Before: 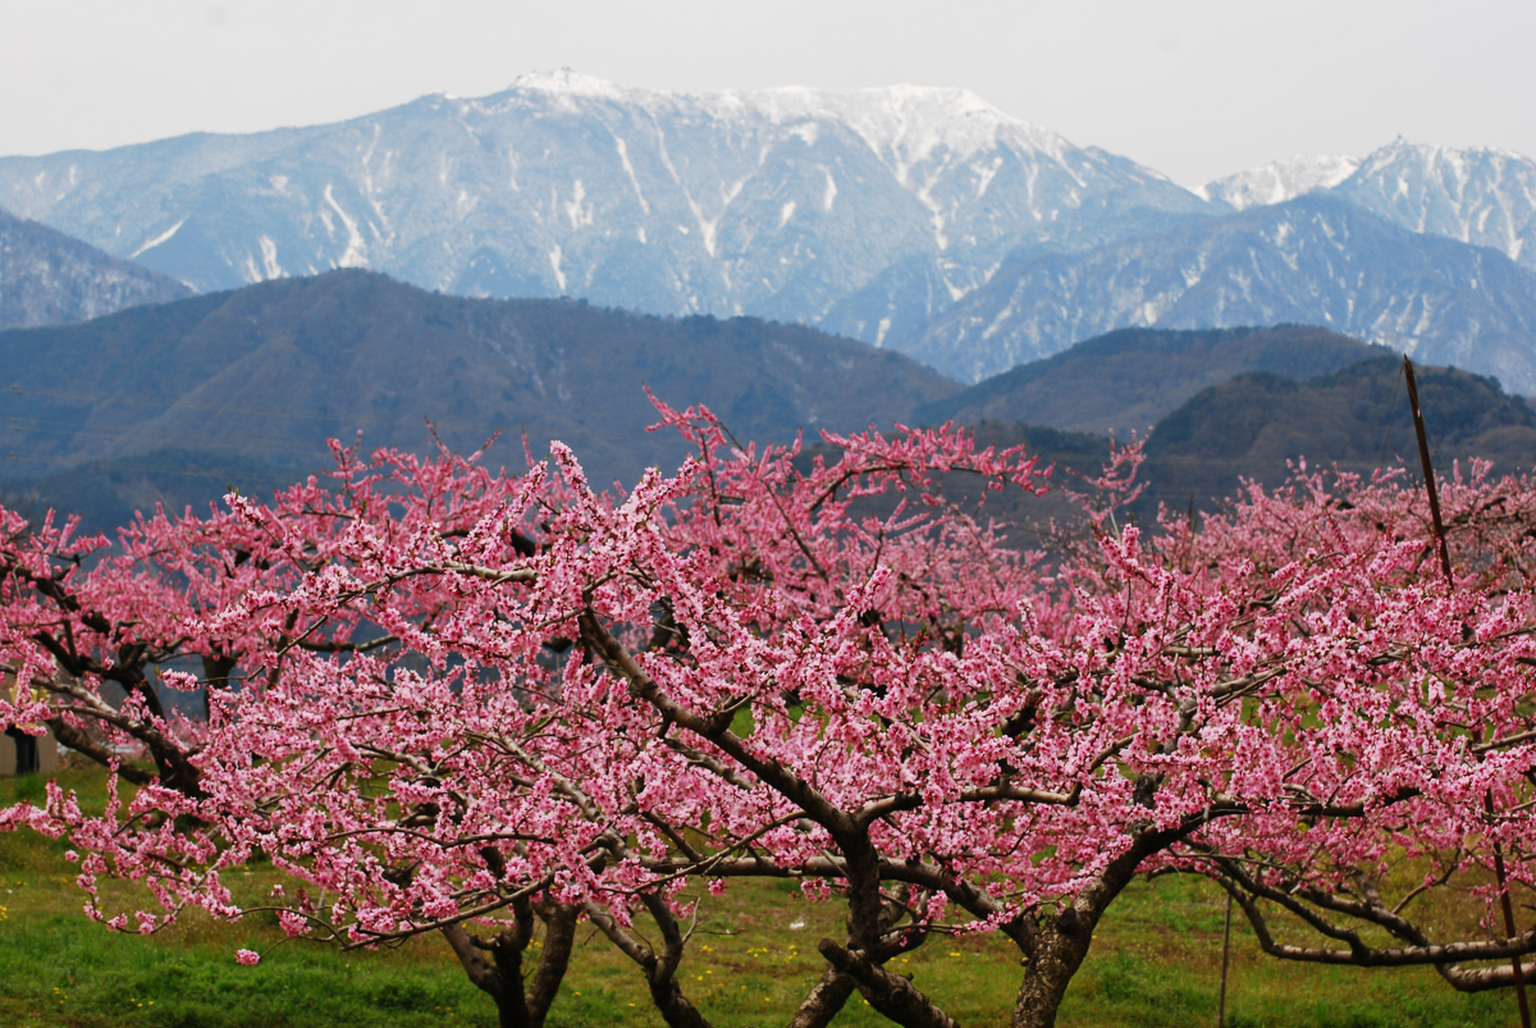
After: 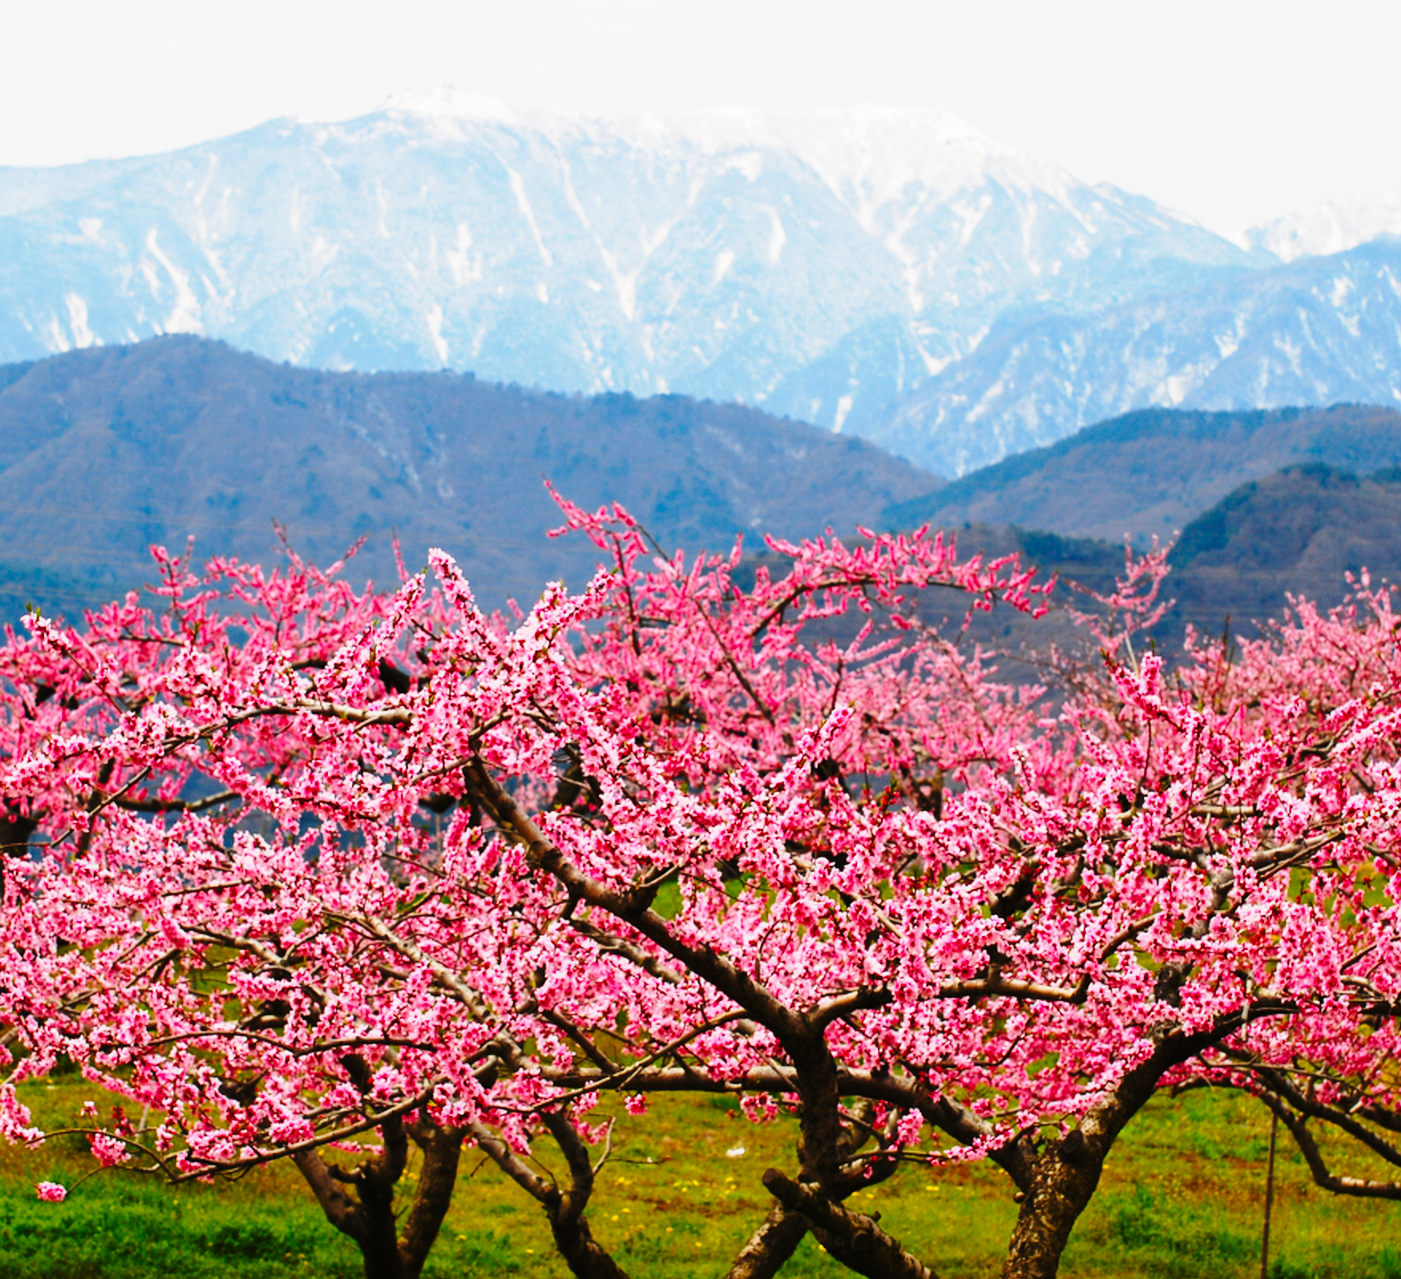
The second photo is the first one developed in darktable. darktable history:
crop: left 13.443%, right 13.31%
color balance rgb: perceptual saturation grading › global saturation 25%, global vibrance 20%
base curve: curves: ch0 [(0, 0) (0.028, 0.03) (0.121, 0.232) (0.46, 0.748) (0.859, 0.968) (1, 1)], preserve colors none
